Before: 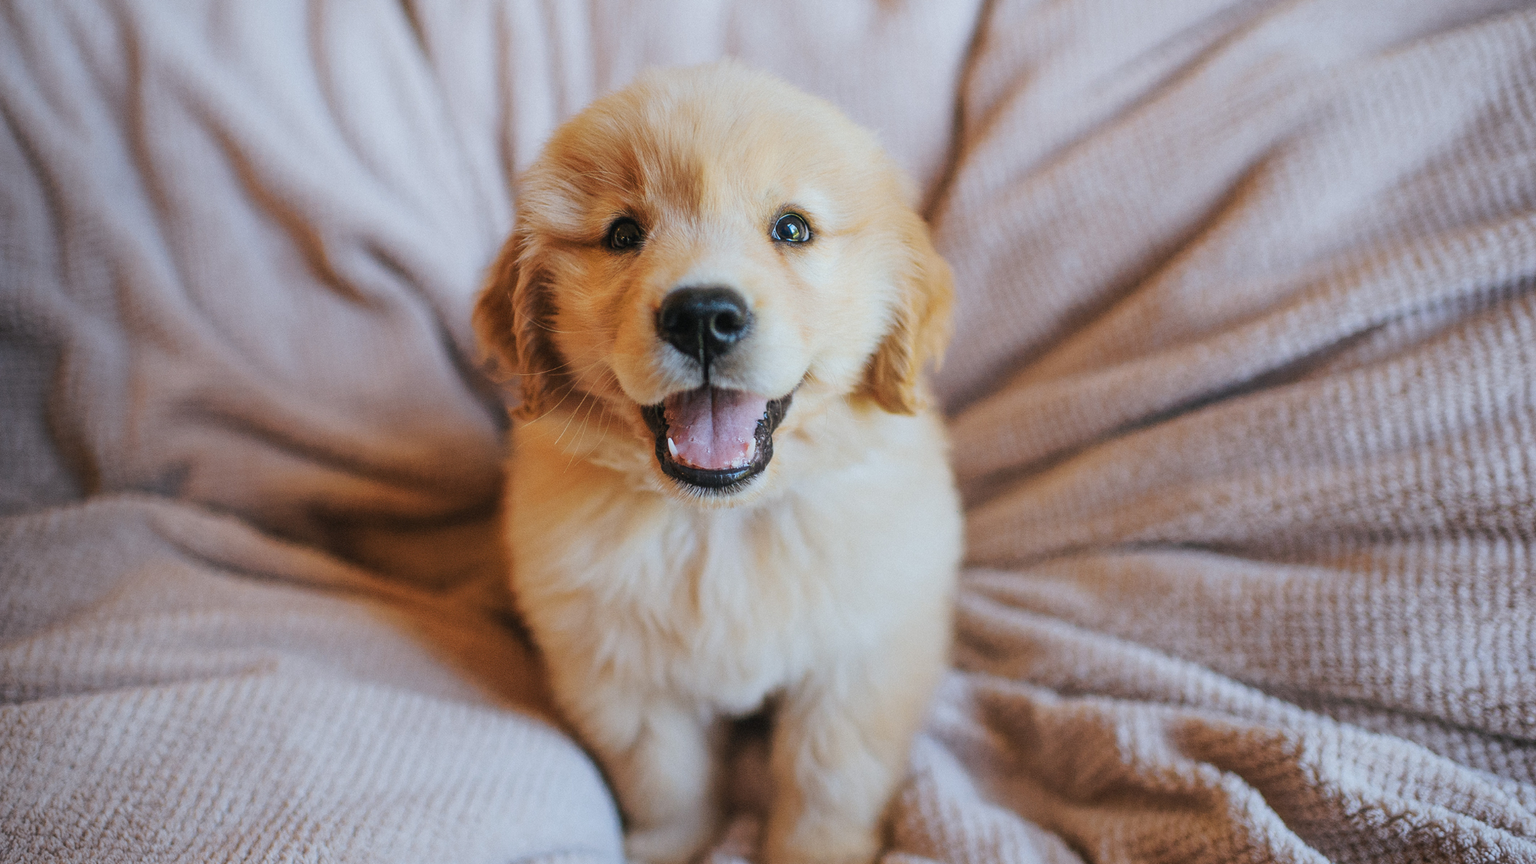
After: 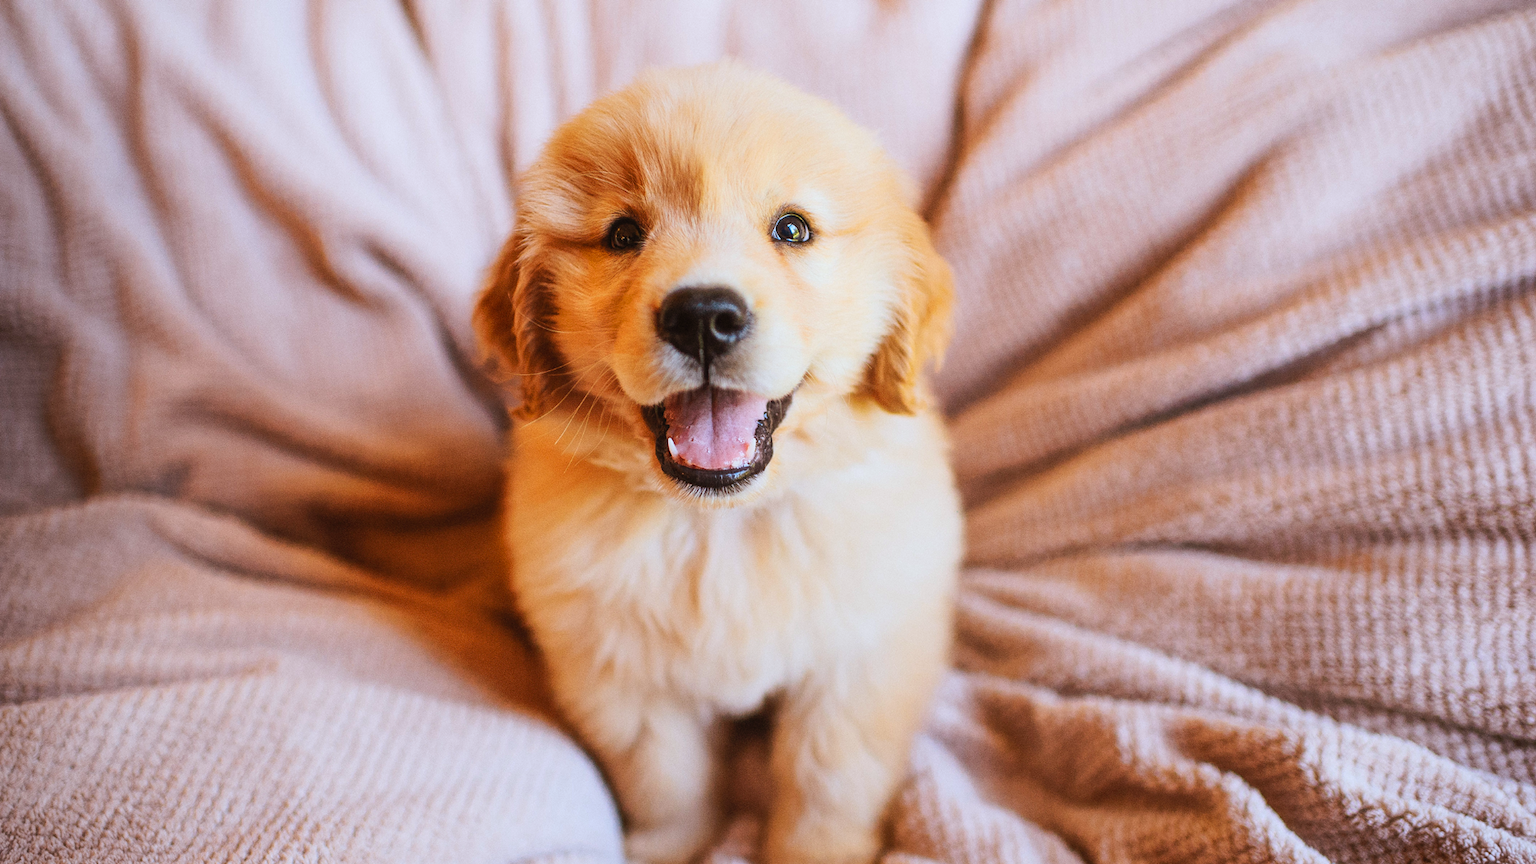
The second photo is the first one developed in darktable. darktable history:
rgb levels: mode RGB, independent channels, levels [[0, 0.5, 1], [0, 0.521, 1], [0, 0.536, 1]]
contrast brightness saturation: contrast 0.2, brightness 0.16, saturation 0.22
